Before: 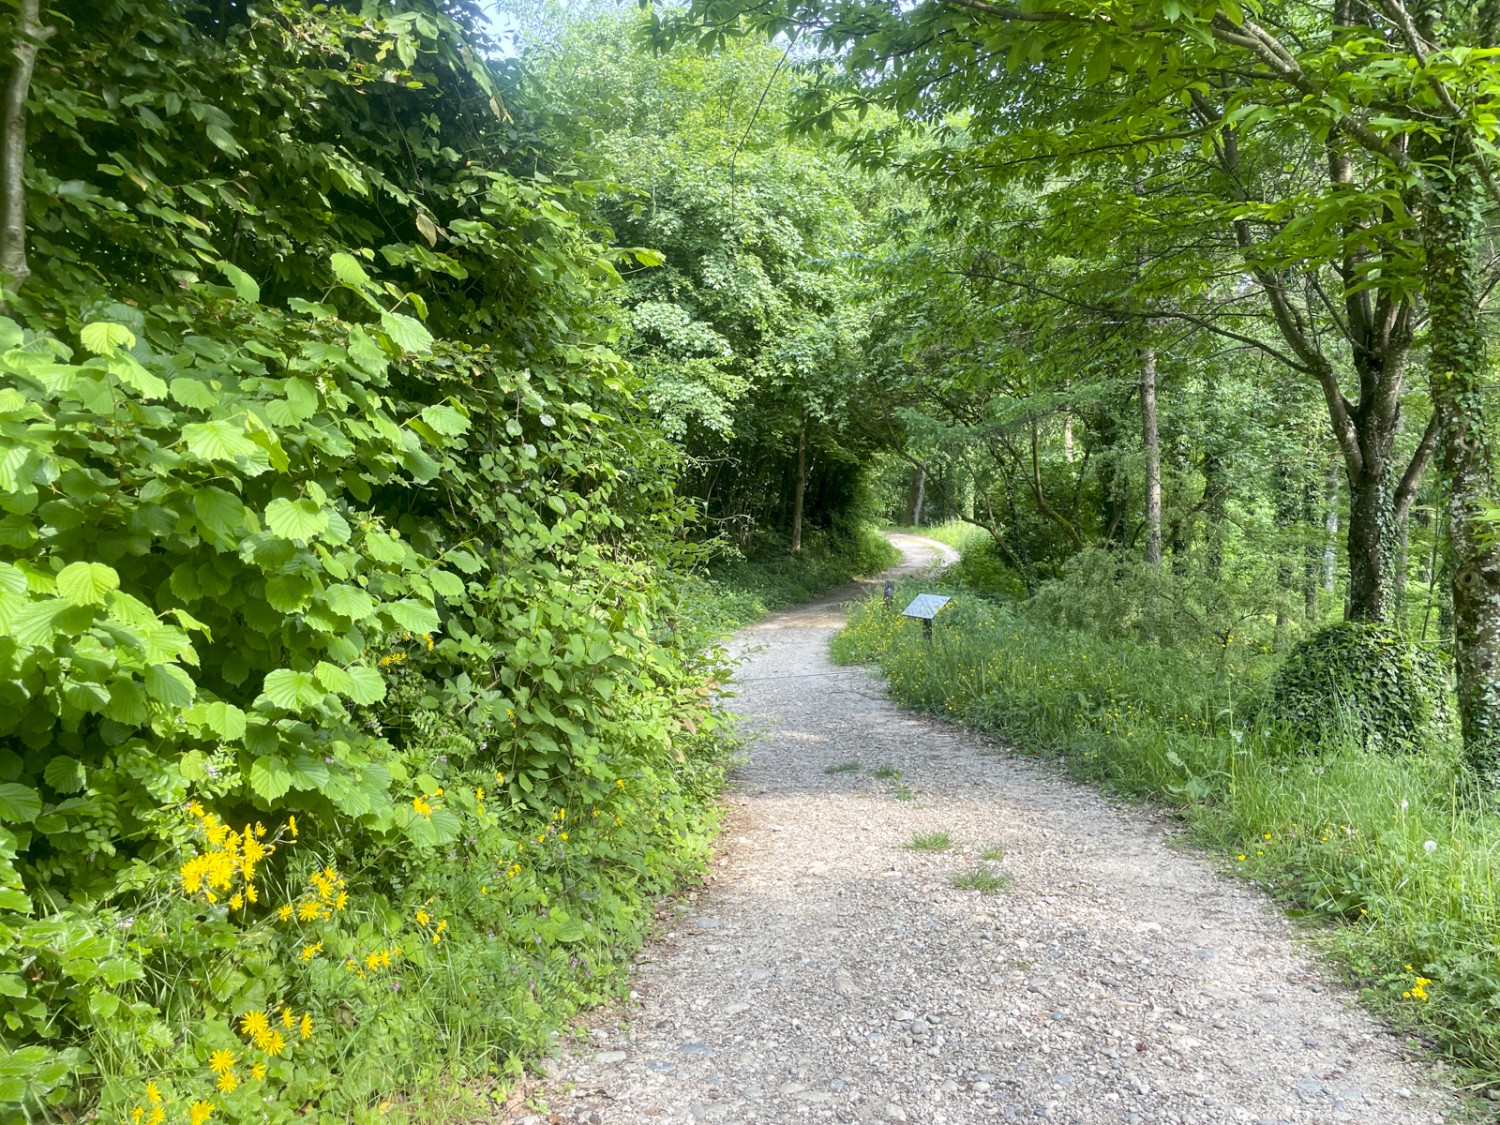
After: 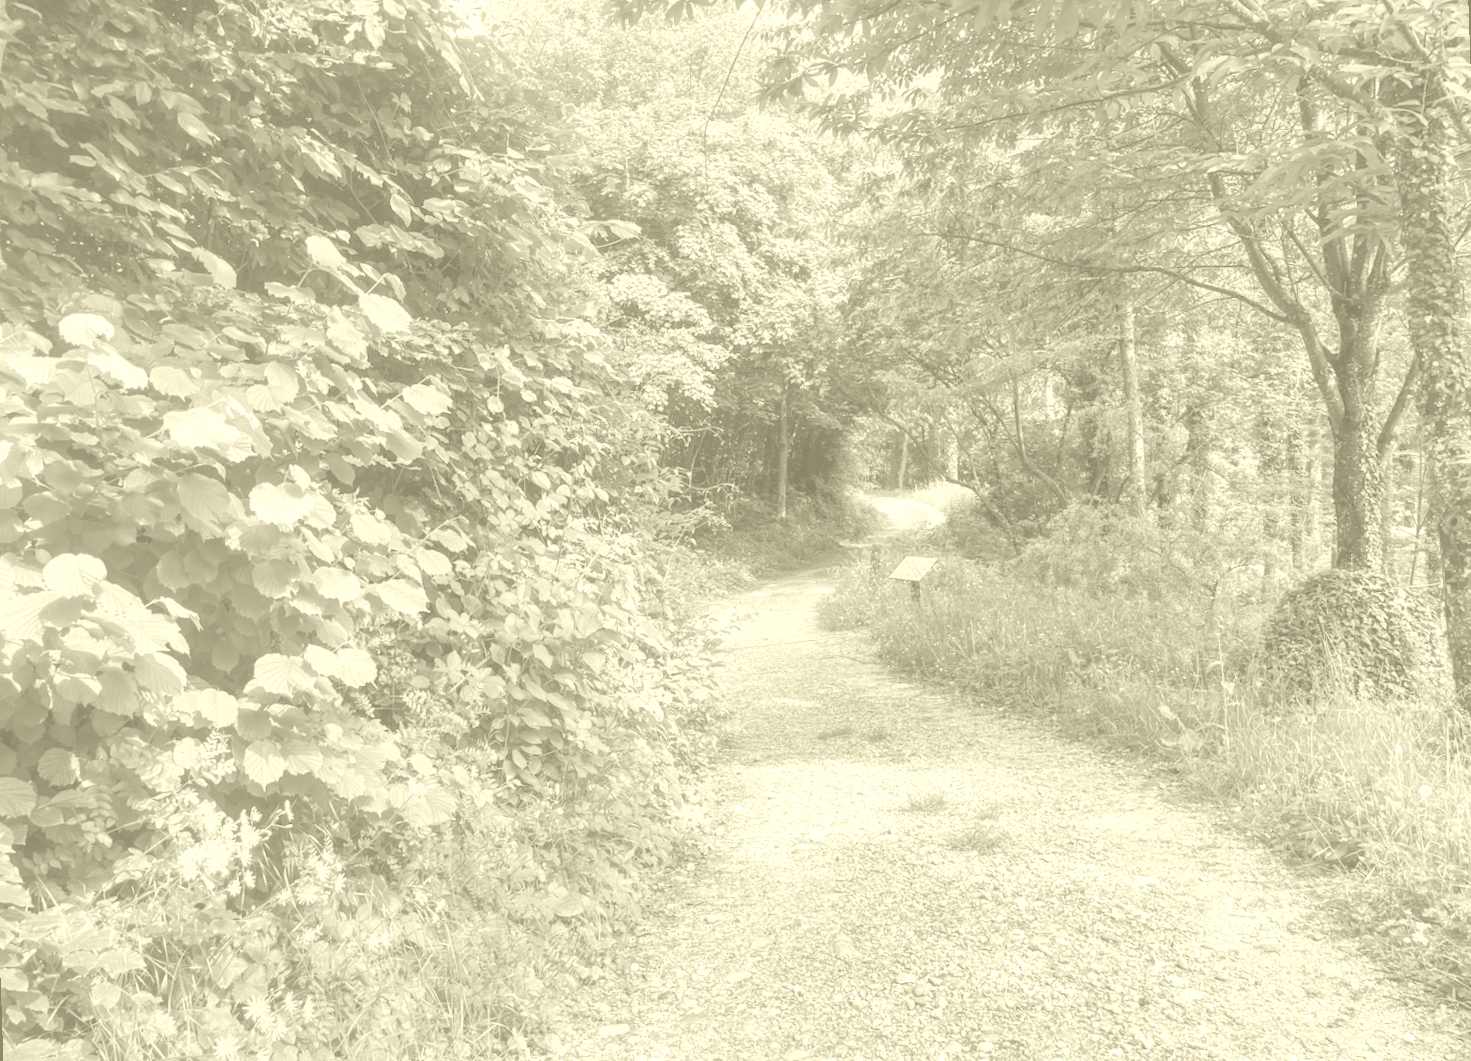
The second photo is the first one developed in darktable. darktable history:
rotate and perspective: rotation -2°, crop left 0.022, crop right 0.978, crop top 0.049, crop bottom 0.951
shadows and highlights: shadows 35, highlights -35, soften with gaussian
local contrast: on, module defaults
colorize: hue 43.2°, saturation 40%, version 1
